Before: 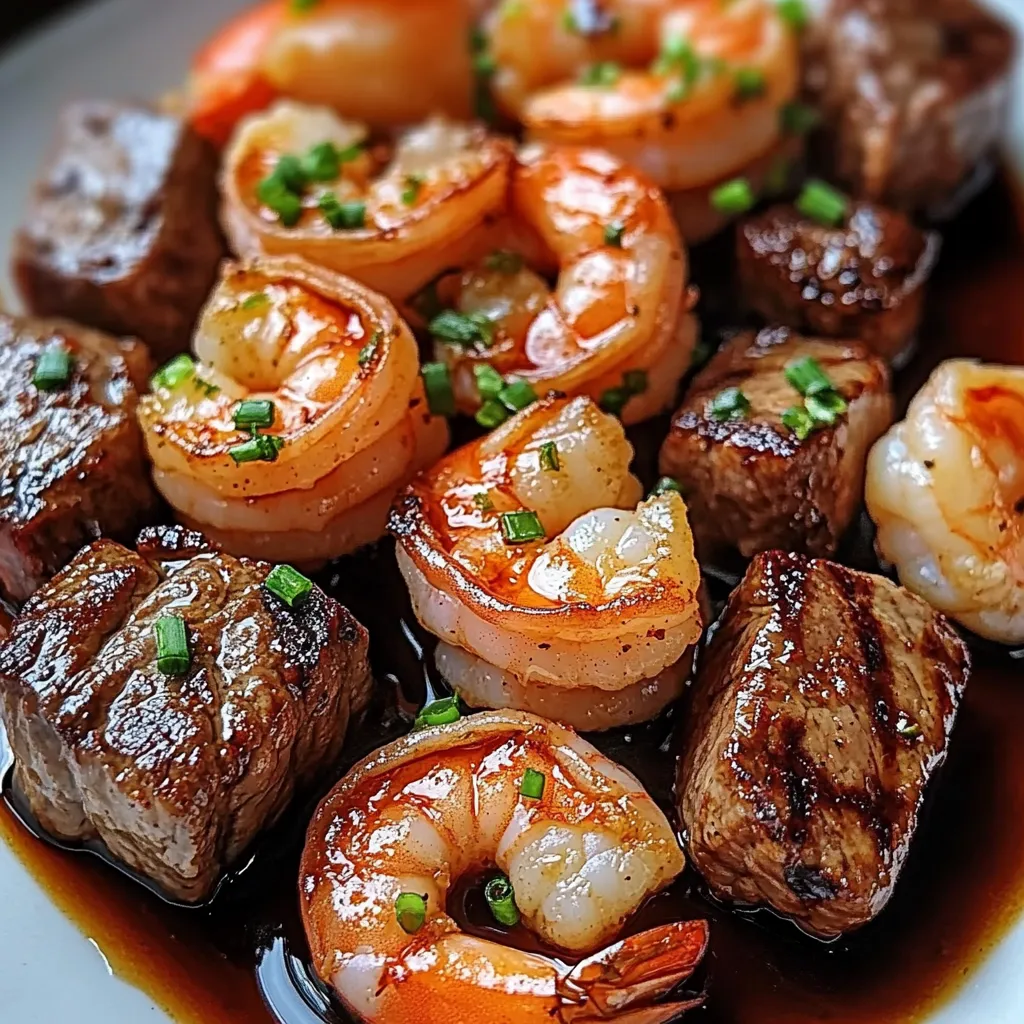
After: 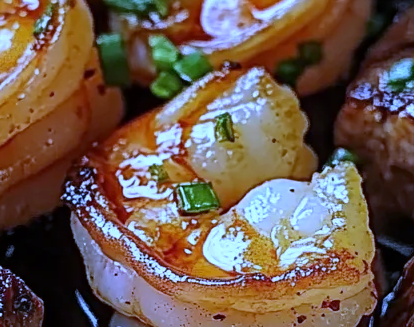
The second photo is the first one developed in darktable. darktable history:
white balance: red 0.766, blue 1.537
crop: left 31.751%, top 32.172%, right 27.8%, bottom 35.83%
